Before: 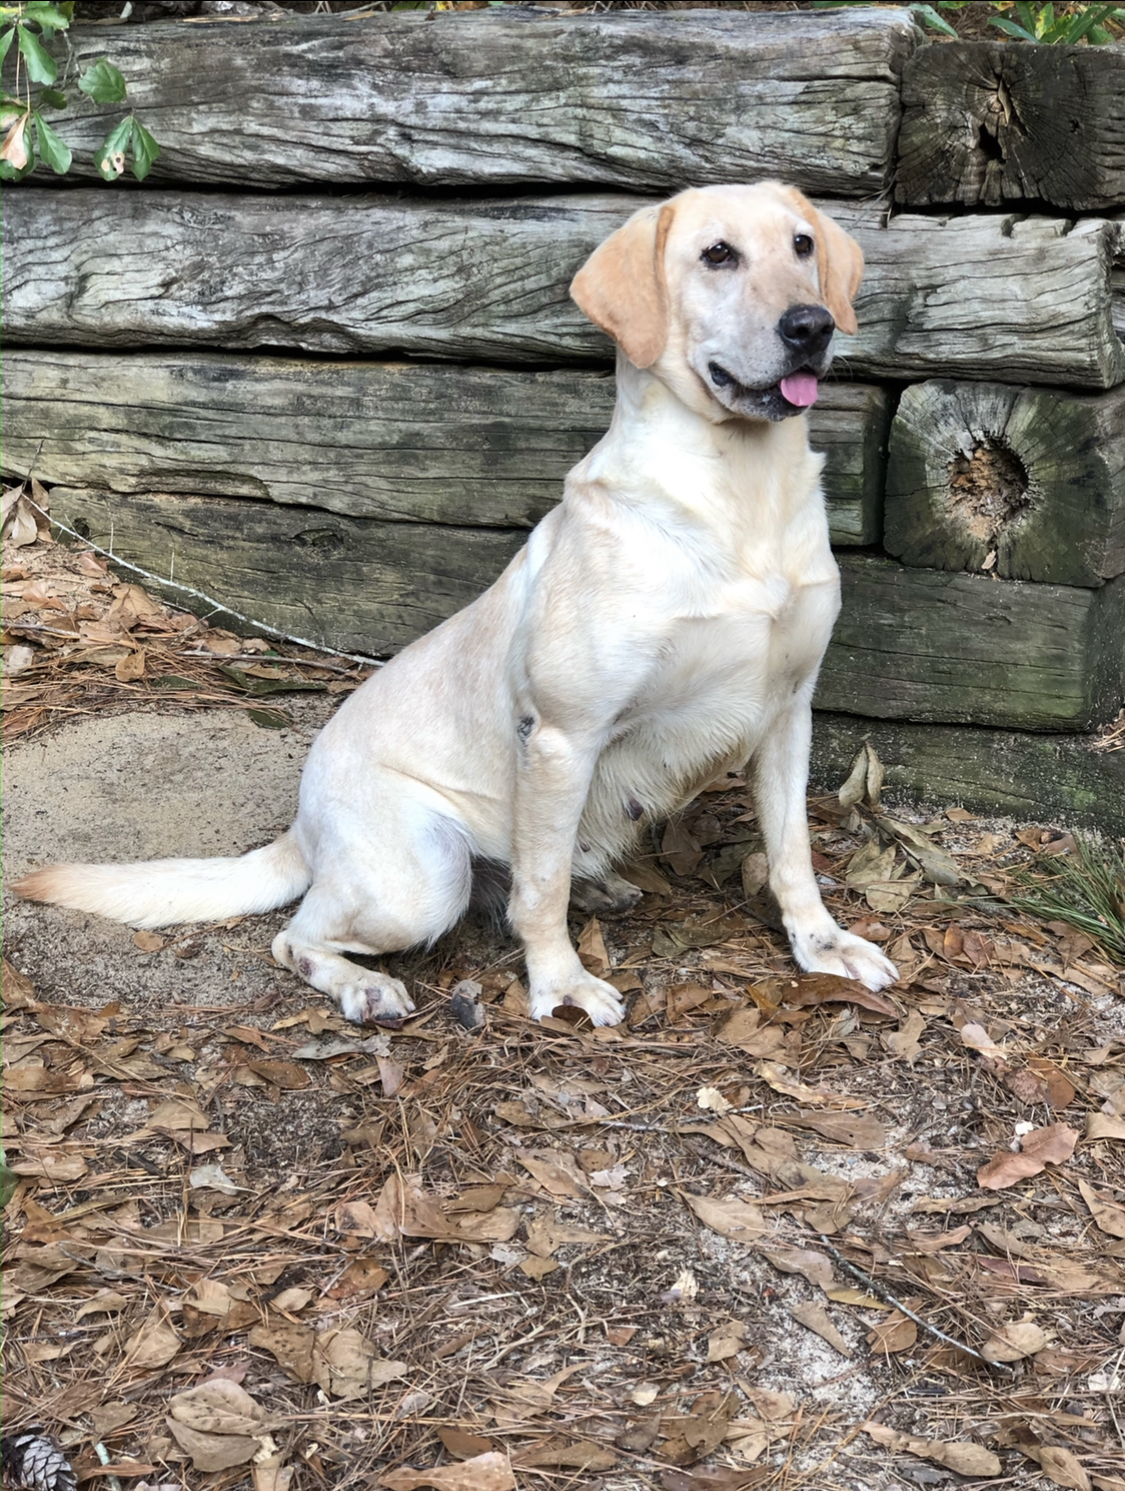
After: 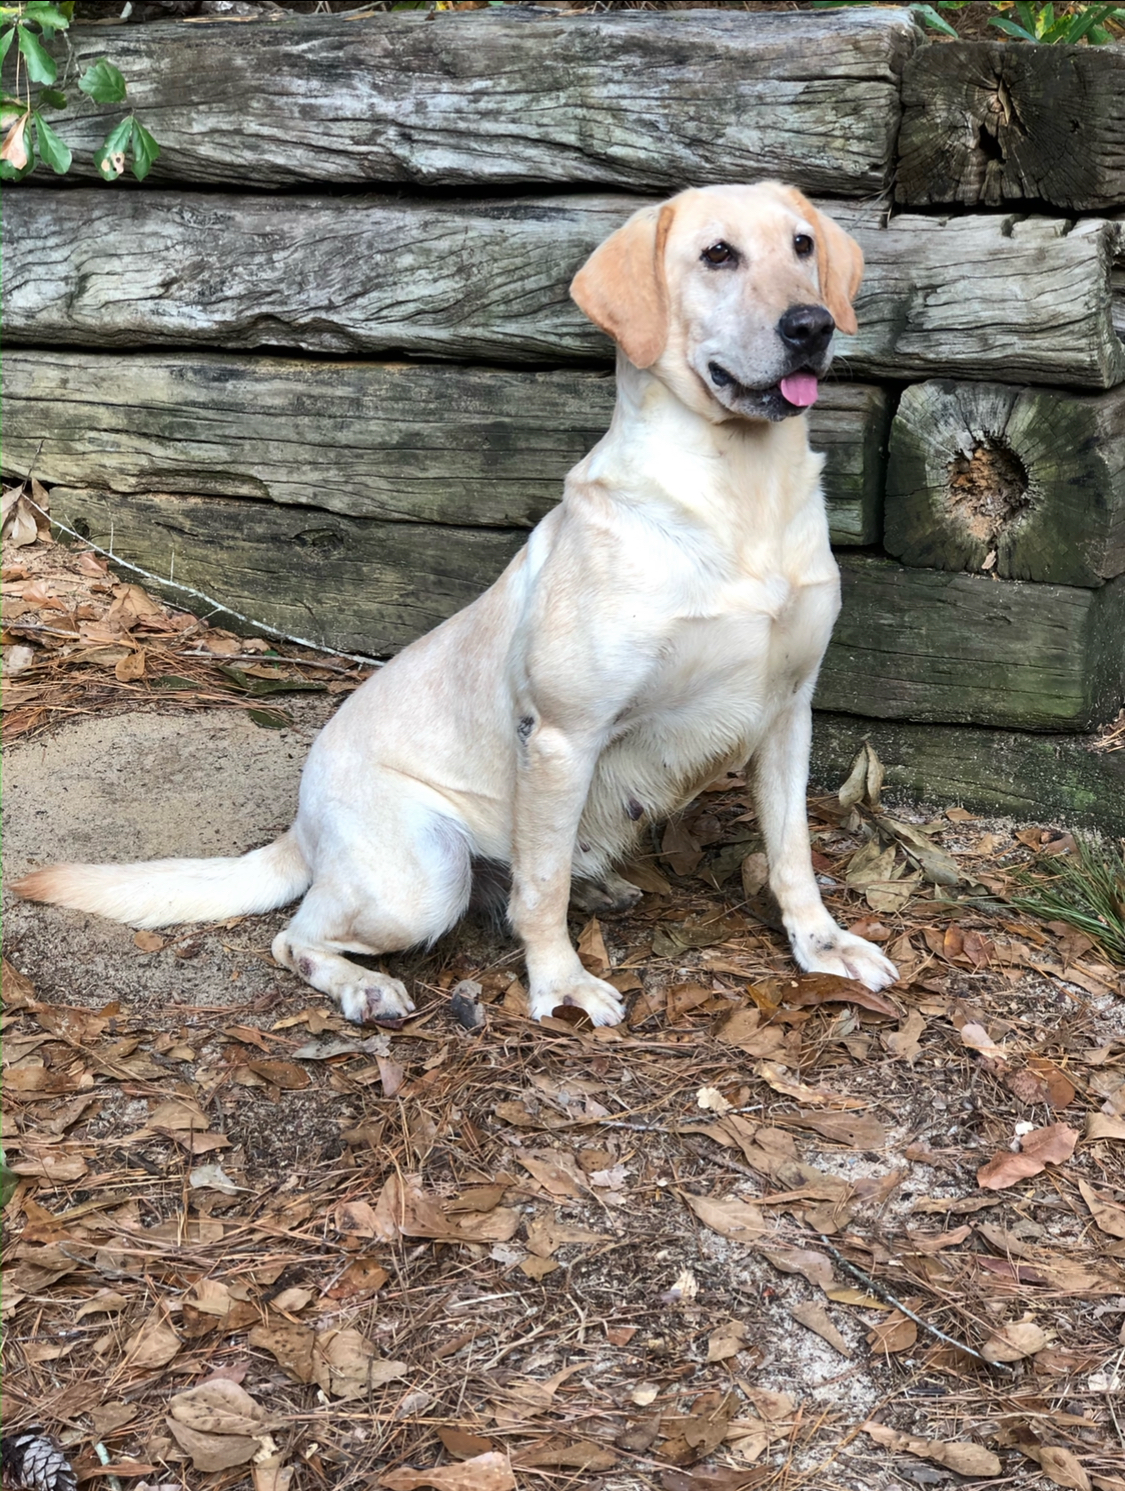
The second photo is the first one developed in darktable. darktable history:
contrast brightness saturation: contrast 0.035, brightness -0.031
